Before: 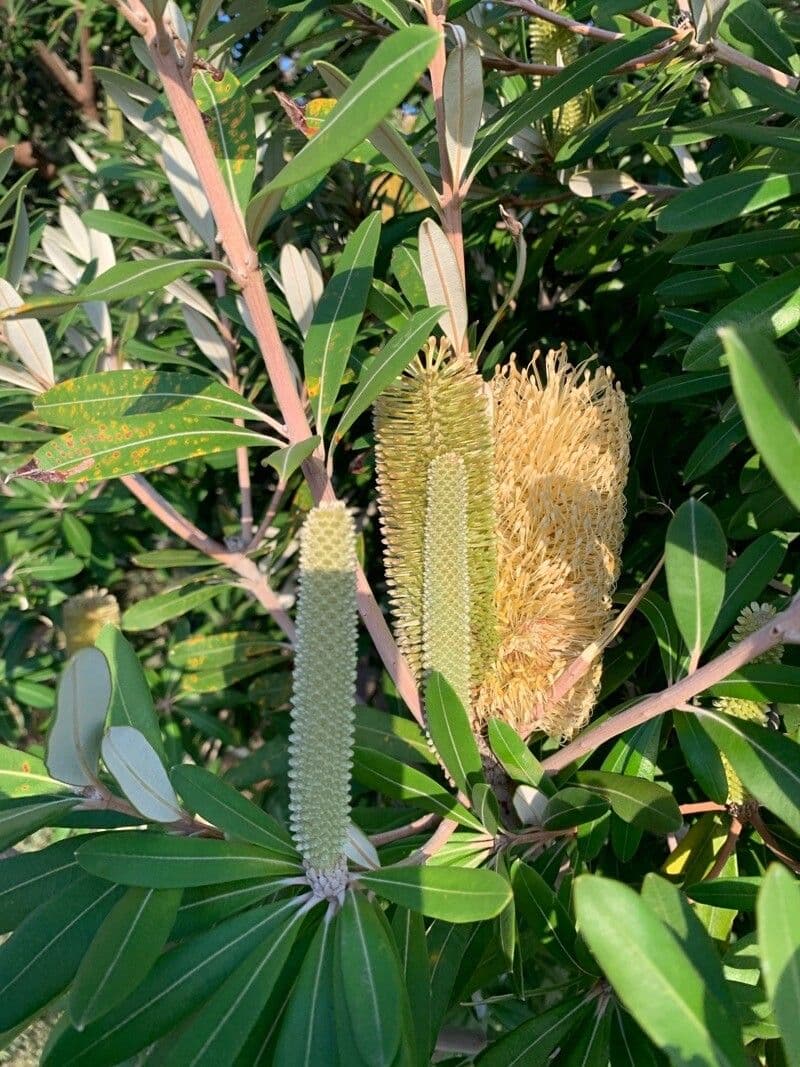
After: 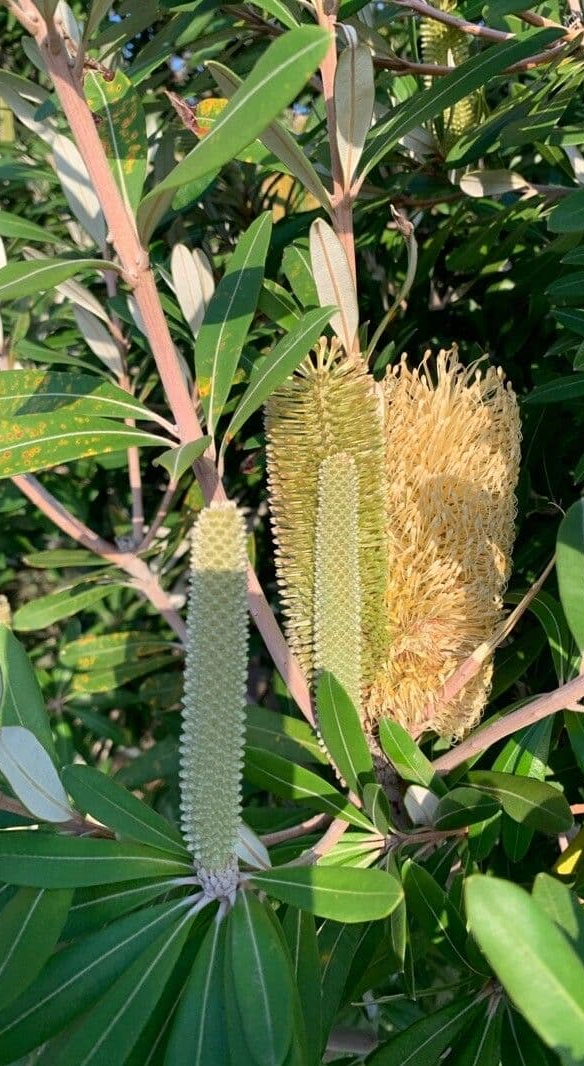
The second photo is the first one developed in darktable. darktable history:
crop: left 13.655%, right 13.239%
